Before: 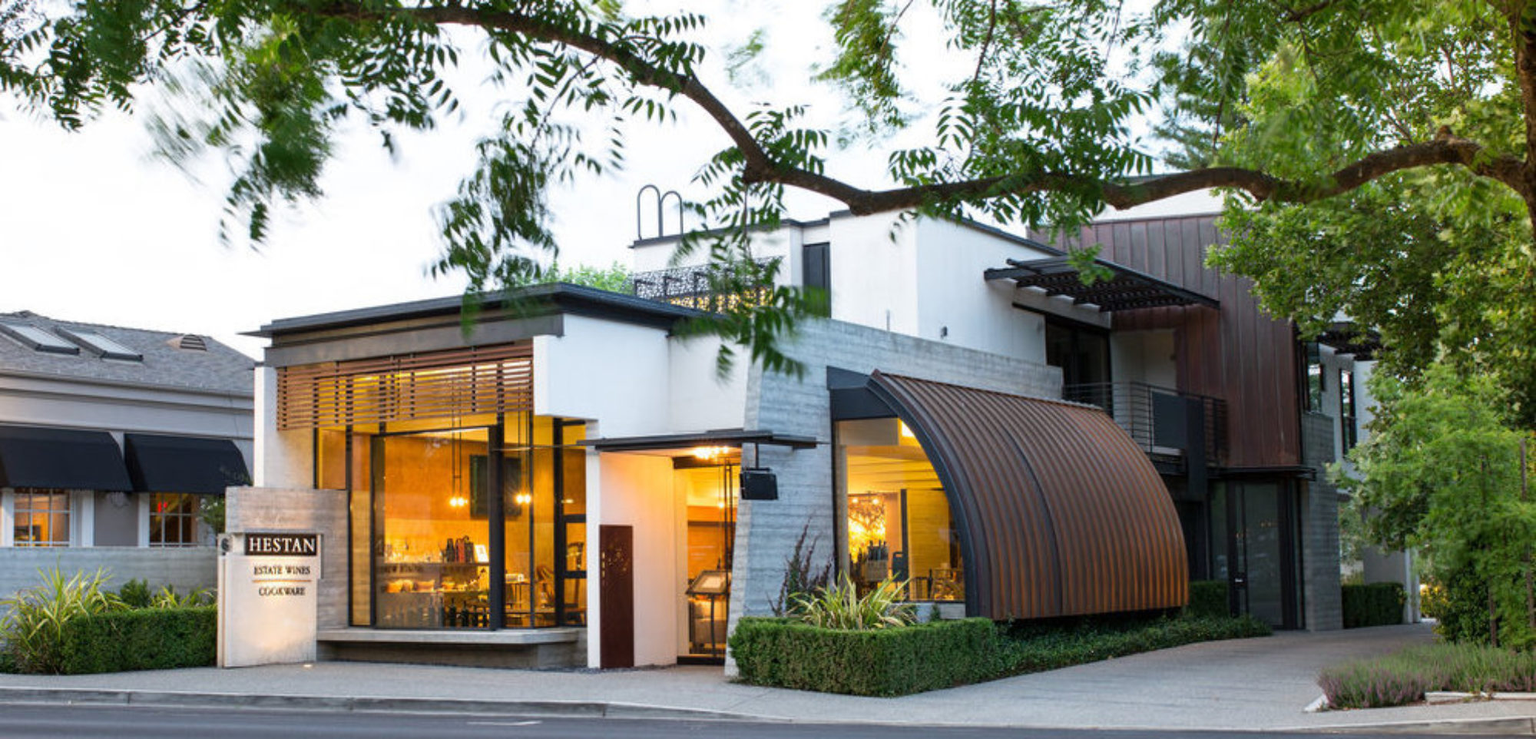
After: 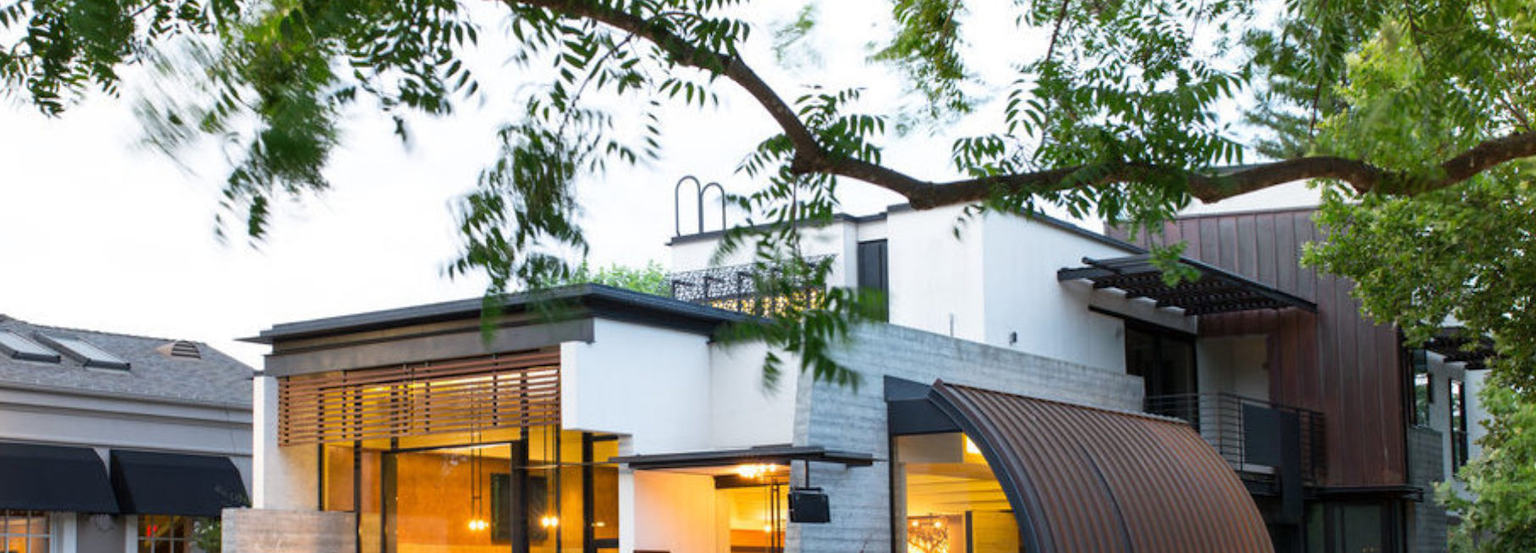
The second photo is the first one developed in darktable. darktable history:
crop: left 1.609%, top 3.439%, right 7.609%, bottom 28.506%
